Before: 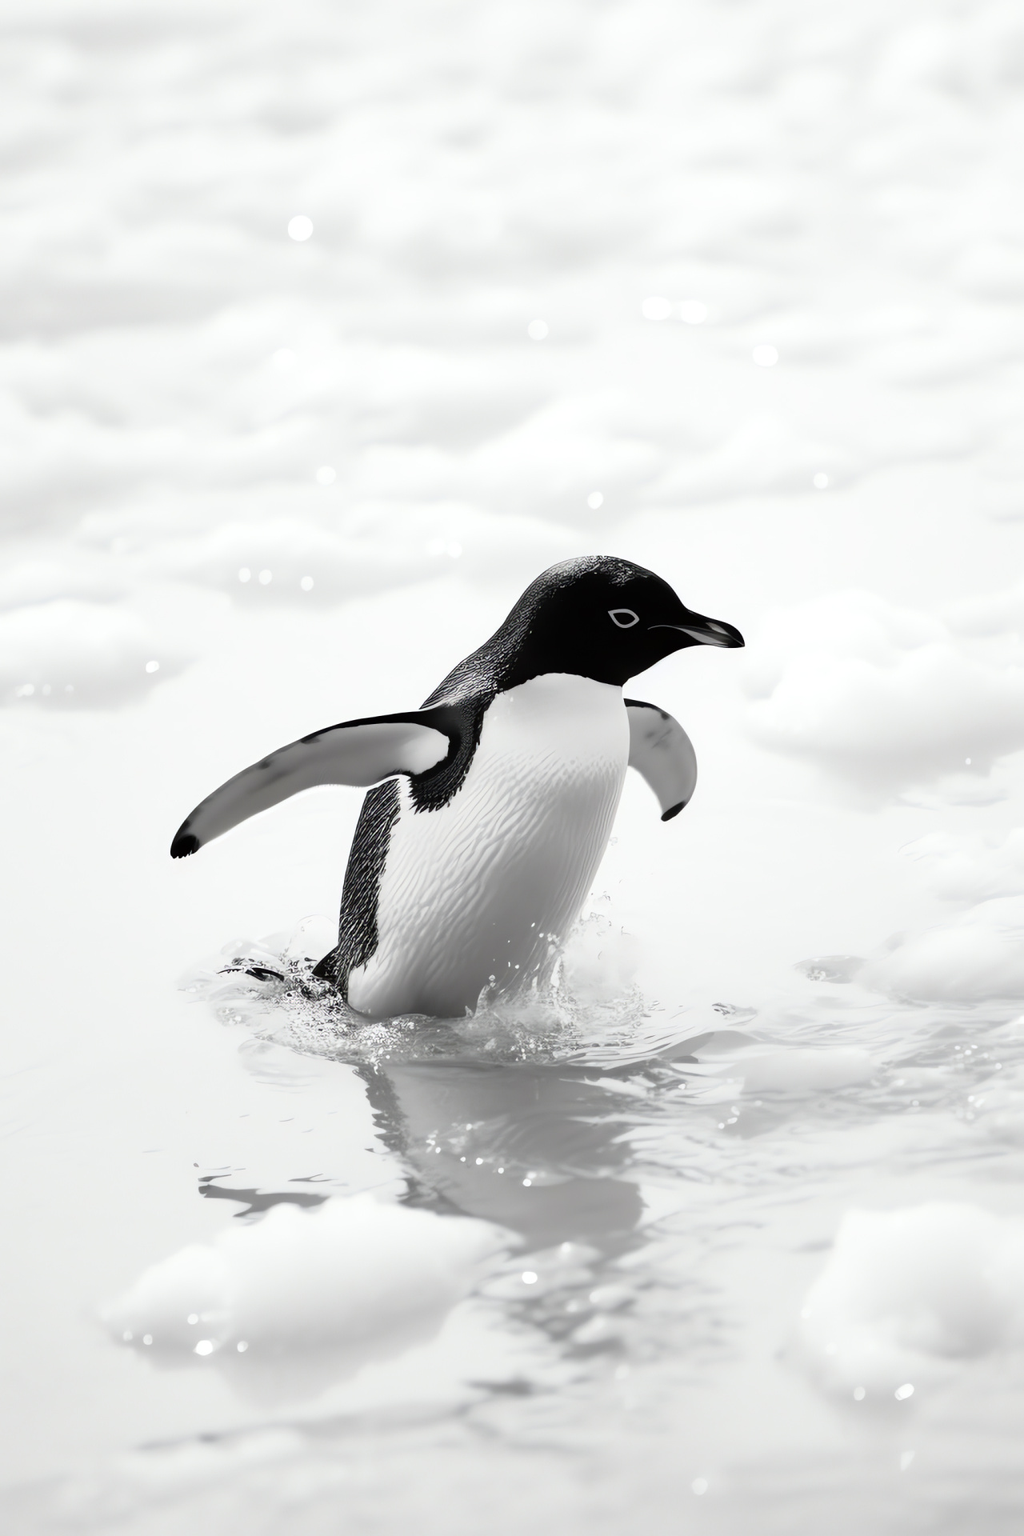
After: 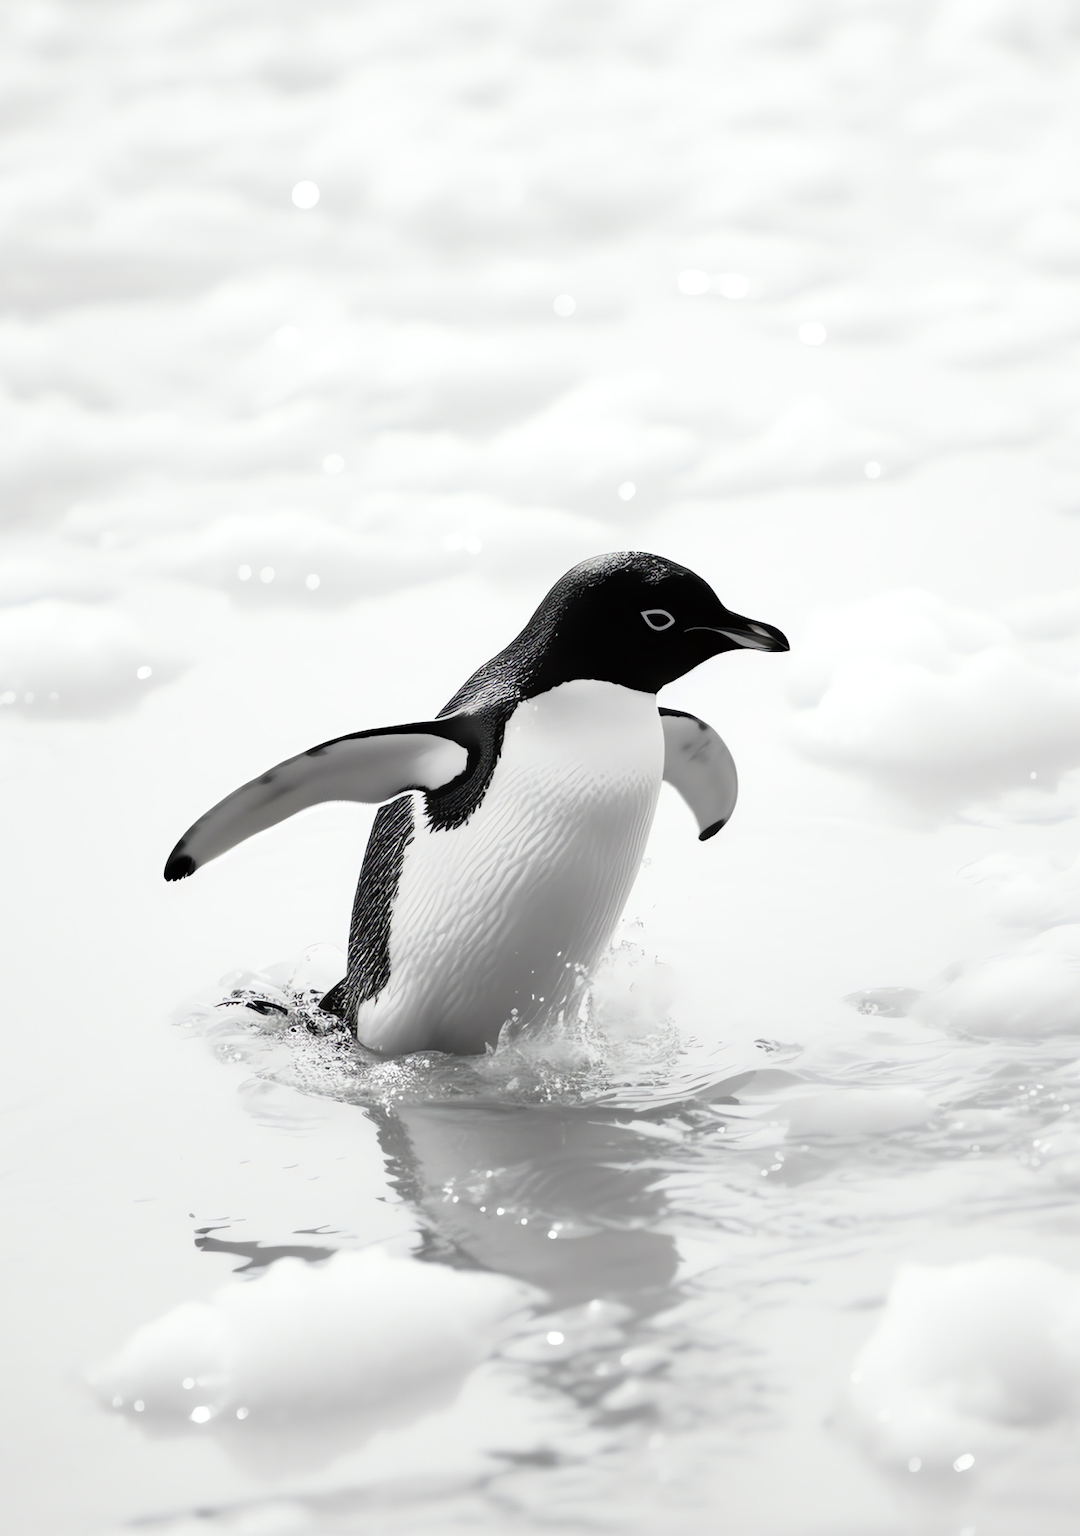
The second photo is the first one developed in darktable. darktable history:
crop: left 1.964%, top 3.251%, right 1.122%, bottom 4.933%
tone equalizer: on, module defaults
